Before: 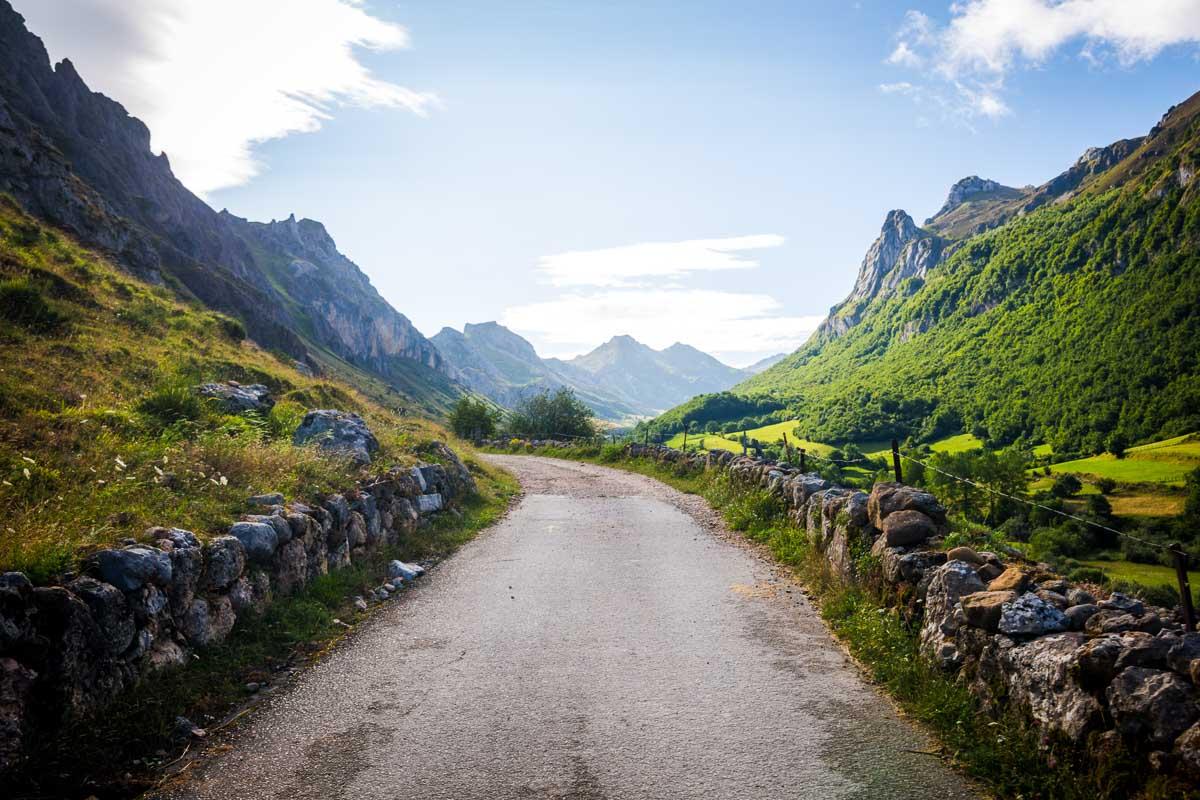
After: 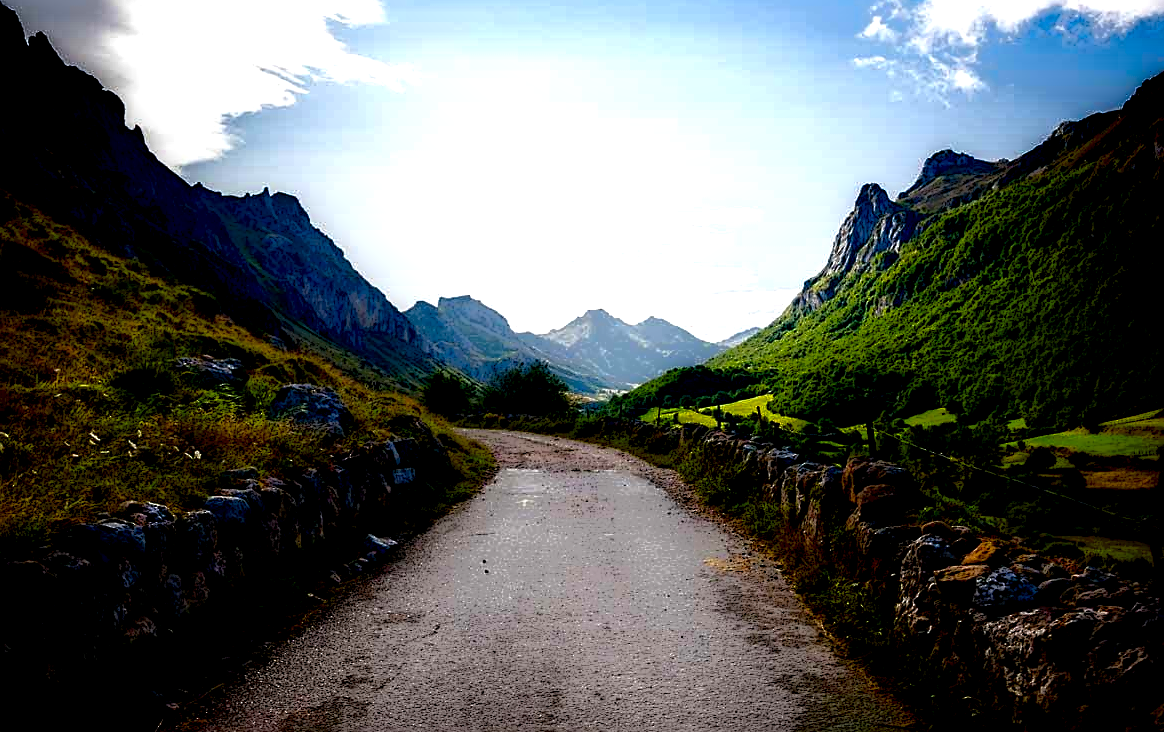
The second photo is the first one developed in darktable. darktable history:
crop: left 2.191%, top 3.339%, right 0.743%, bottom 4.958%
local contrast: highlights 1%, shadows 216%, detail 164%, midtone range 0.003
sharpen: on, module defaults
tone equalizer: -8 EV -0.445 EV, -7 EV -0.401 EV, -6 EV -0.335 EV, -5 EV -0.256 EV, -3 EV 0.188 EV, -2 EV 0.309 EV, -1 EV 0.381 EV, +0 EV 0.444 EV, mask exposure compensation -0.496 EV
color balance rgb: shadows lift › chroma 0.856%, shadows lift › hue 115.71°, highlights gain › luminance 14.666%, linear chroma grading › shadows -7.576%, linear chroma grading › global chroma 9.858%, perceptual saturation grading › global saturation 38.851%, perceptual saturation grading › highlights -25.709%, perceptual saturation grading › mid-tones 35.041%, perceptual saturation grading › shadows 35.878%
